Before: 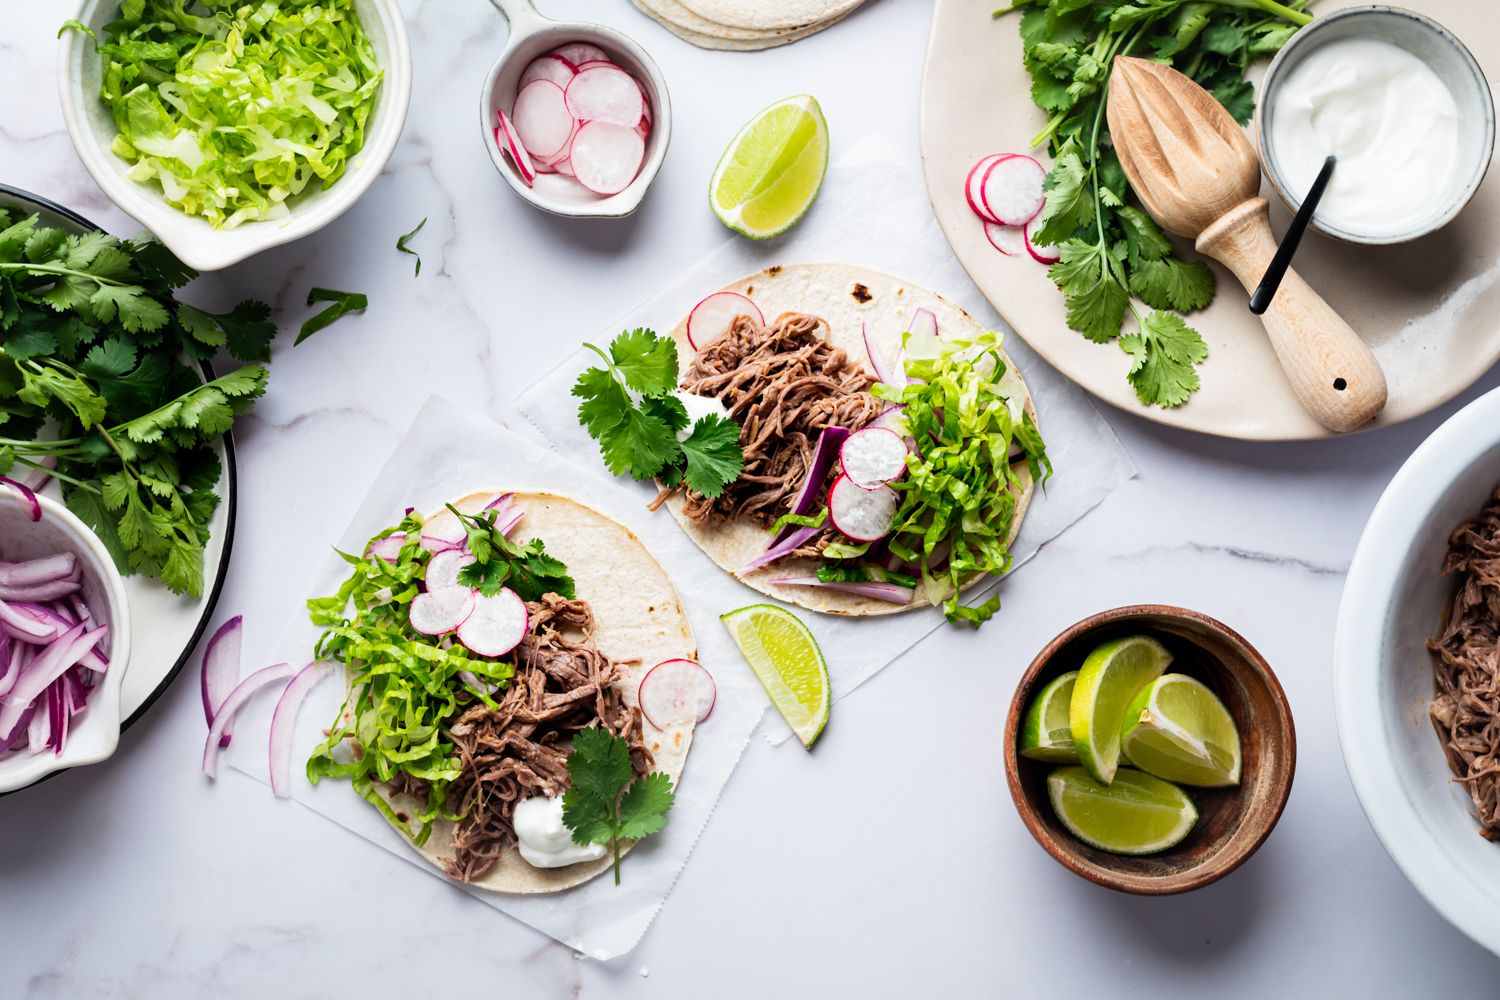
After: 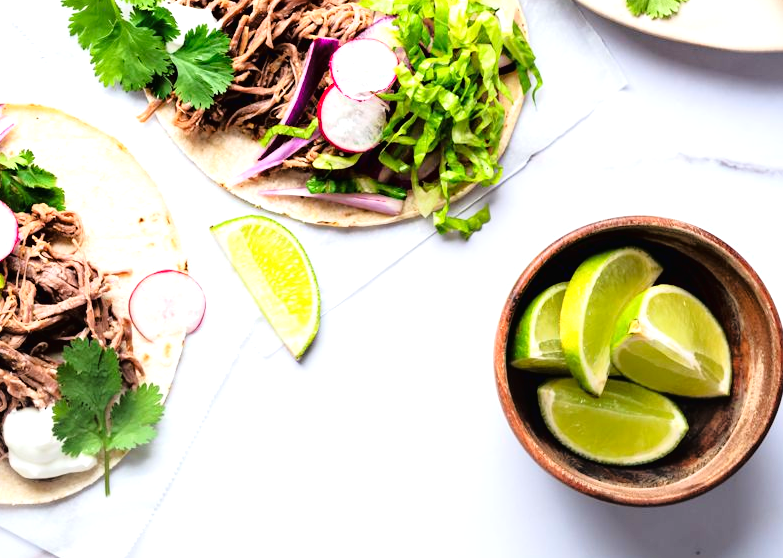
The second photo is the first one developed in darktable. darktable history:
exposure: black level correction 0, exposure 0.696 EV, compensate highlight preservation false
tone curve: curves: ch0 [(0.014, 0.013) (0.088, 0.043) (0.208, 0.176) (0.257, 0.267) (0.406, 0.483) (0.489, 0.556) (0.667, 0.73) (0.793, 0.851) (0.994, 0.974)]; ch1 [(0, 0) (0.161, 0.092) (0.35, 0.33) (0.392, 0.392) (0.457, 0.467) (0.505, 0.497) (0.537, 0.518) (0.553, 0.53) (0.58, 0.567) (0.739, 0.697) (1, 1)]; ch2 [(0, 0) (0.346, 0.362) (0.448, 0.419) (0.502, 0.499) (0.533, 0.517) (0.556, 0.533) (0.629, 0.619) (0.717, 0.678) (1, 1)], color space Lab, linked channels, preserve colors none
crop: left 34.044%, top 38.932%, right 13.691%, bottom 5.214%
